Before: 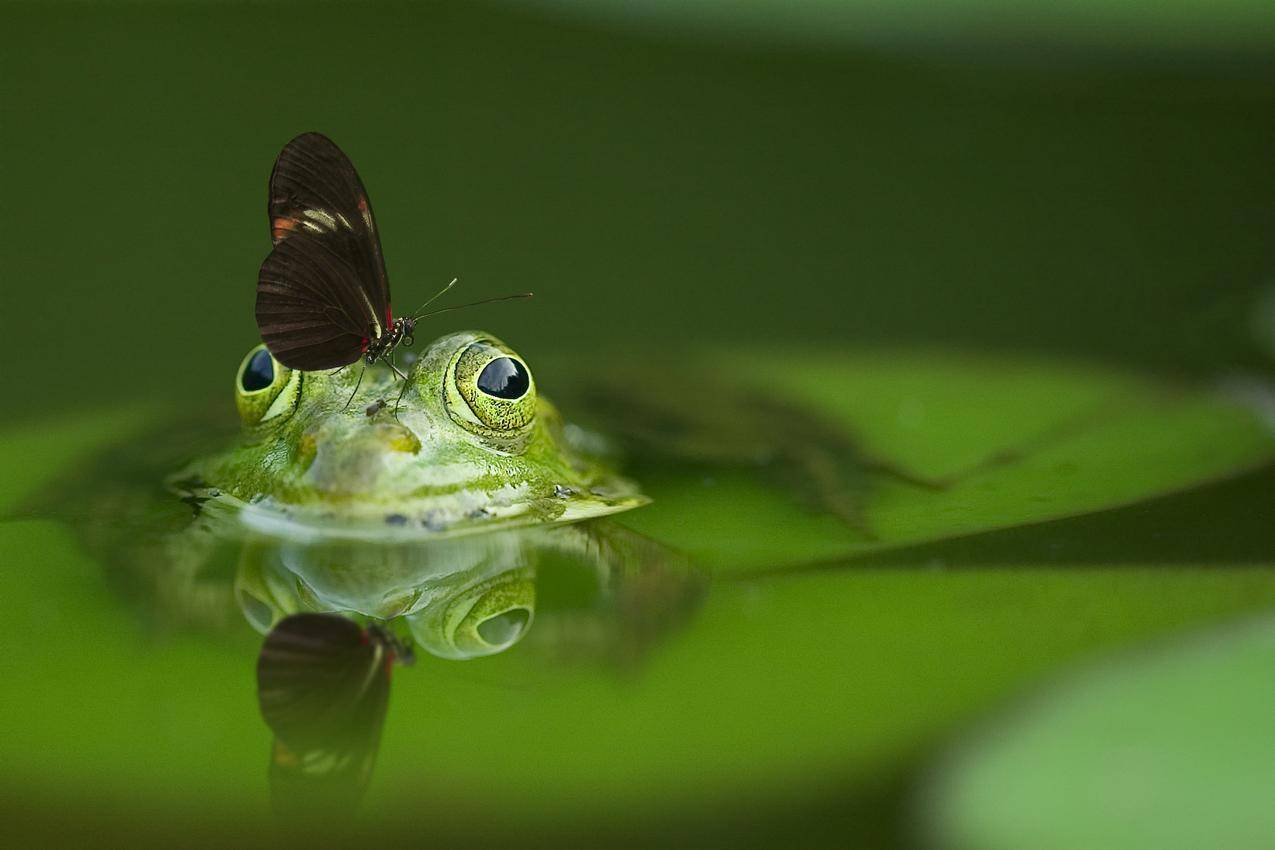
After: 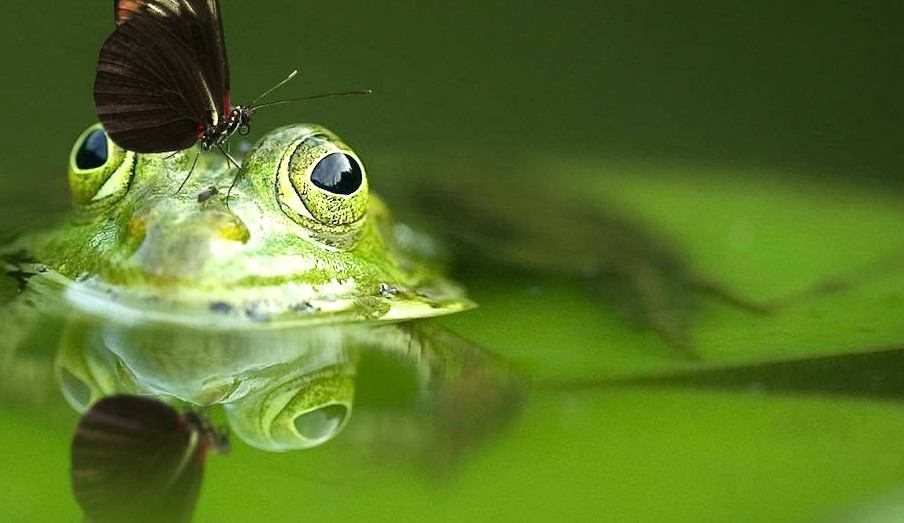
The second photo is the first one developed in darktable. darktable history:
tone equalizer: -8 EV -0.734 EV, -7 EV -0.735 EV, -6 EV -0.618 EV, -5 EV -0.37 EV, -3 EV 0.397 EV, -2 EV 0.6 EV, -1 EV 0.697 EV, +0 EV 0.776 EV
crop and rotate: angle -3.82°, left 9.84%, top 20.453%, right 12.308%, bottom 11.961%
